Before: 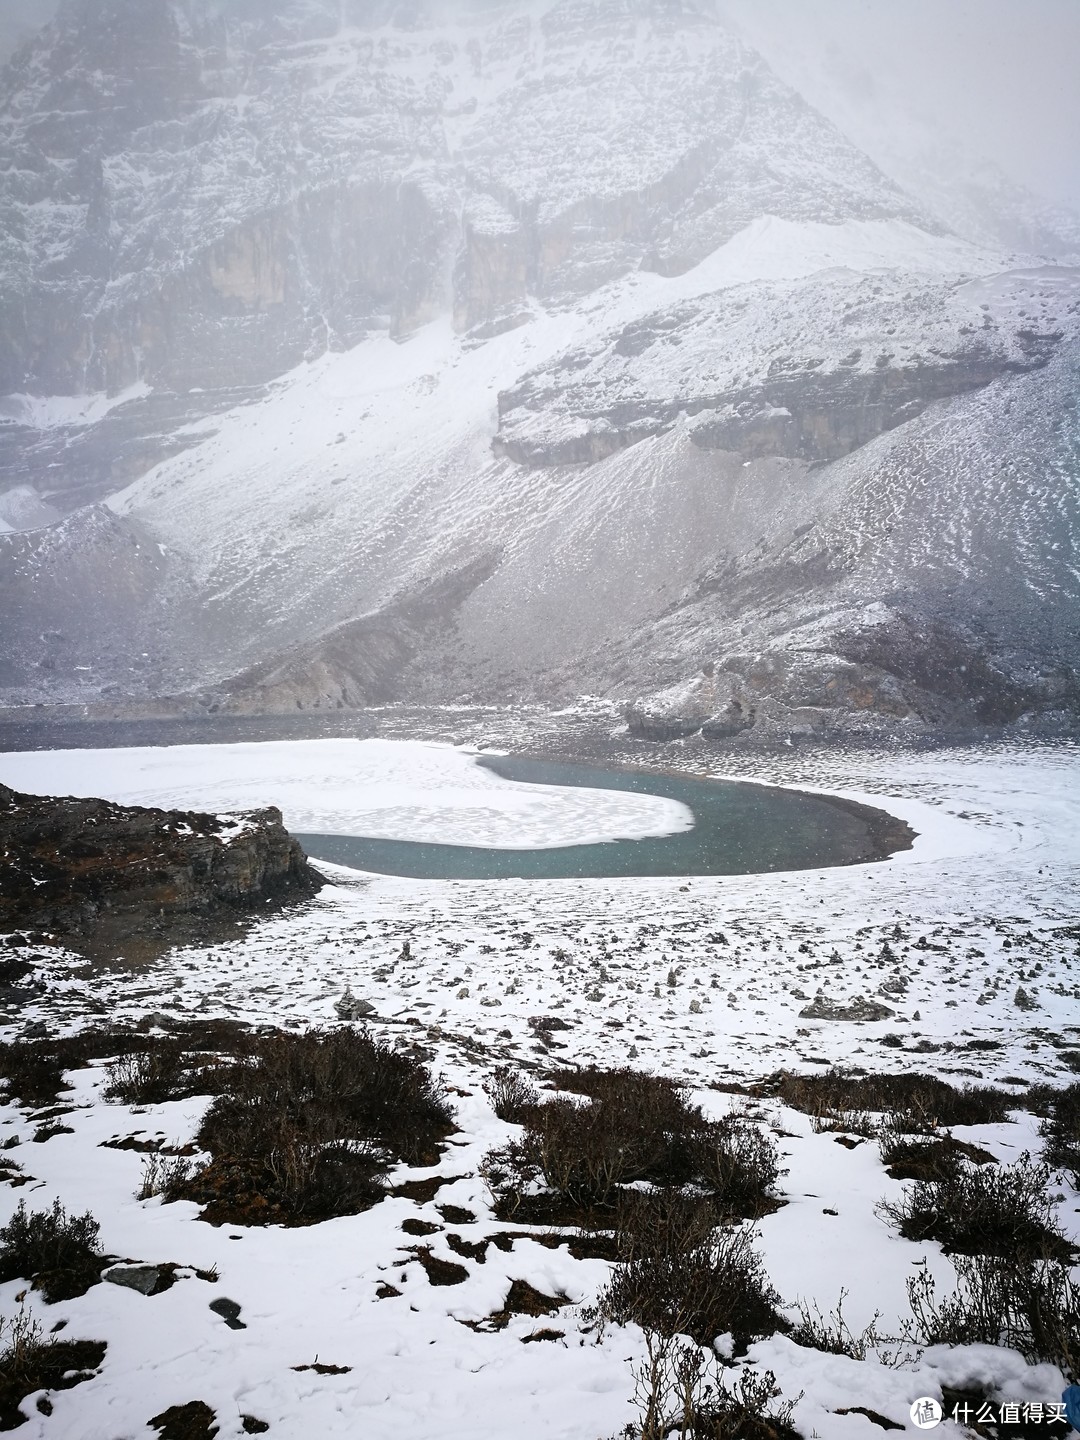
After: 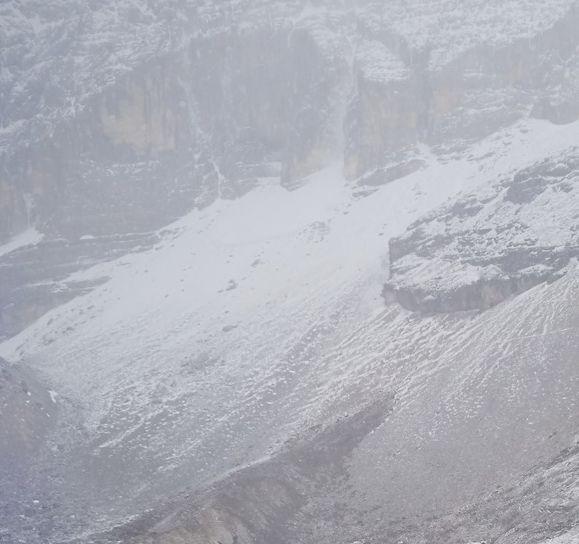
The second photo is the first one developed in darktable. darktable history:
crop: left 10.121%, top 10.631%, right 36.218%, bottom 51.526%
filmic rgb: black relative exposure -16 EV, threshold -0.33 EV, transition 3.19 EV, structure ↔ texture 100%, target black luminance 0%, hardness 7.57, latitude 72.96%, contrast 0.908, highlights saturation mix 10%, shadows ↔ highlights balance -0.38%, add noise in highlights 0, preserve chrominance no, color science v4 (2020), iterations of high-quality reconstruction 10, enable highlight reconstruction true
exposure: compensate exposure bias true, compensate highlight preservation false
